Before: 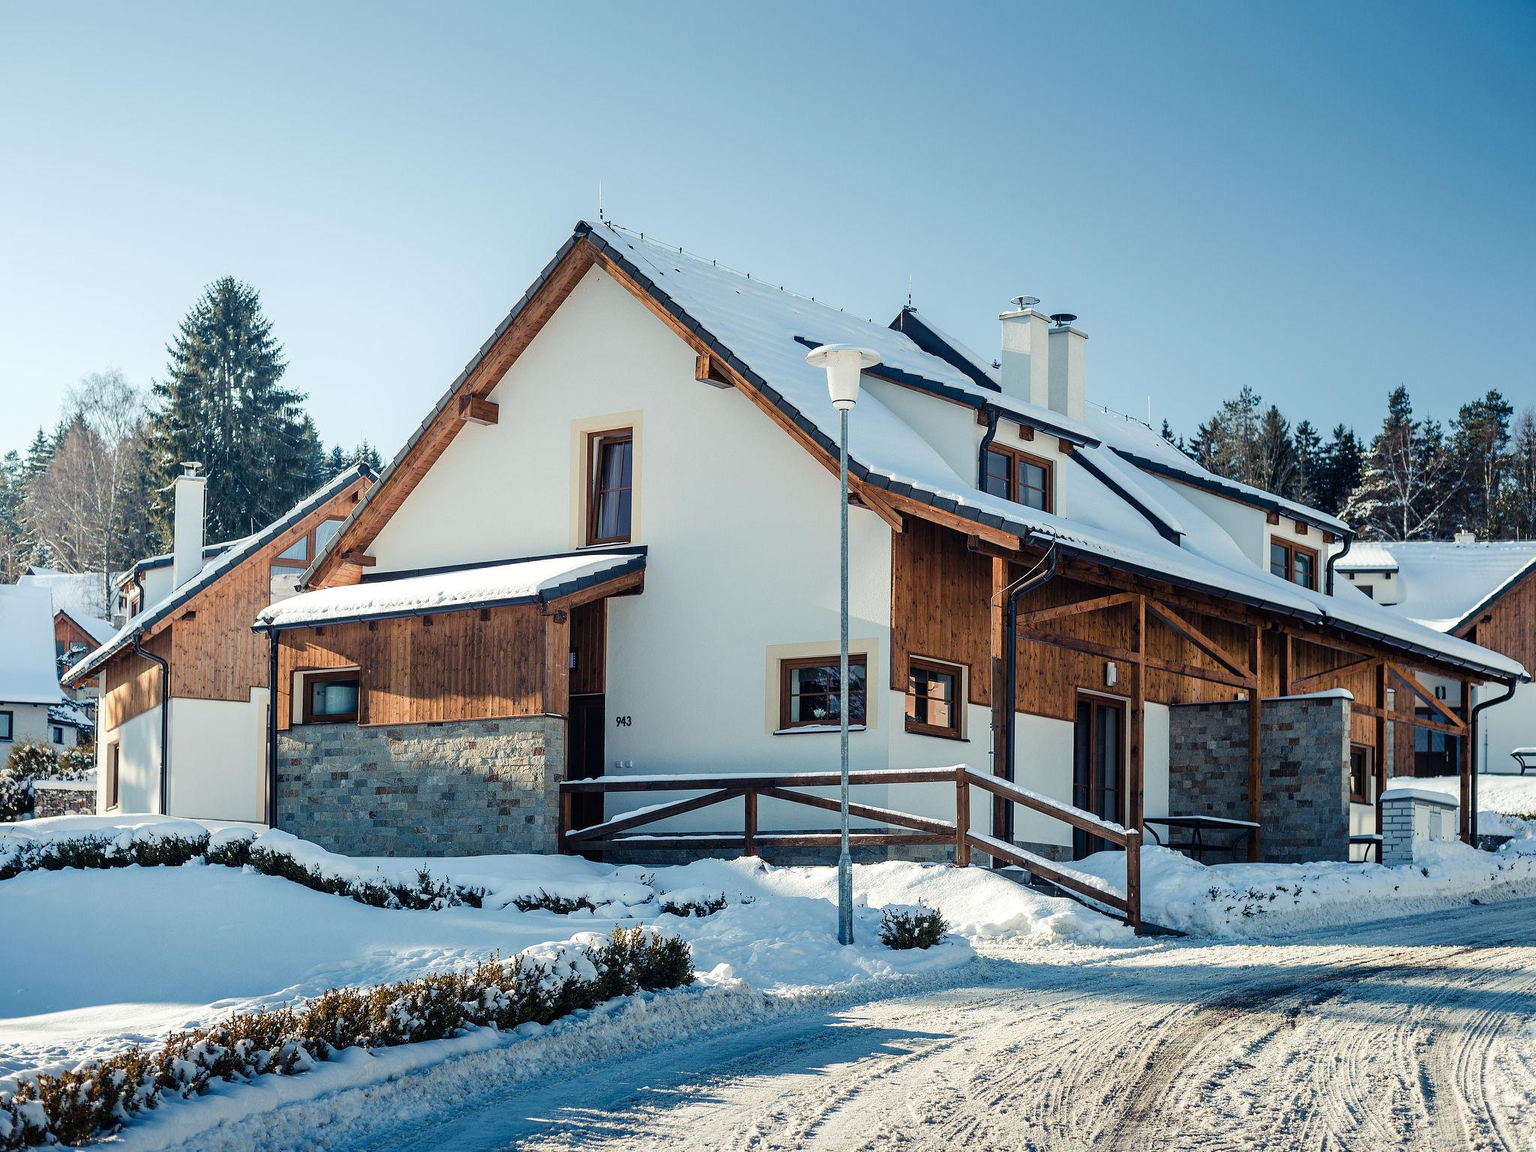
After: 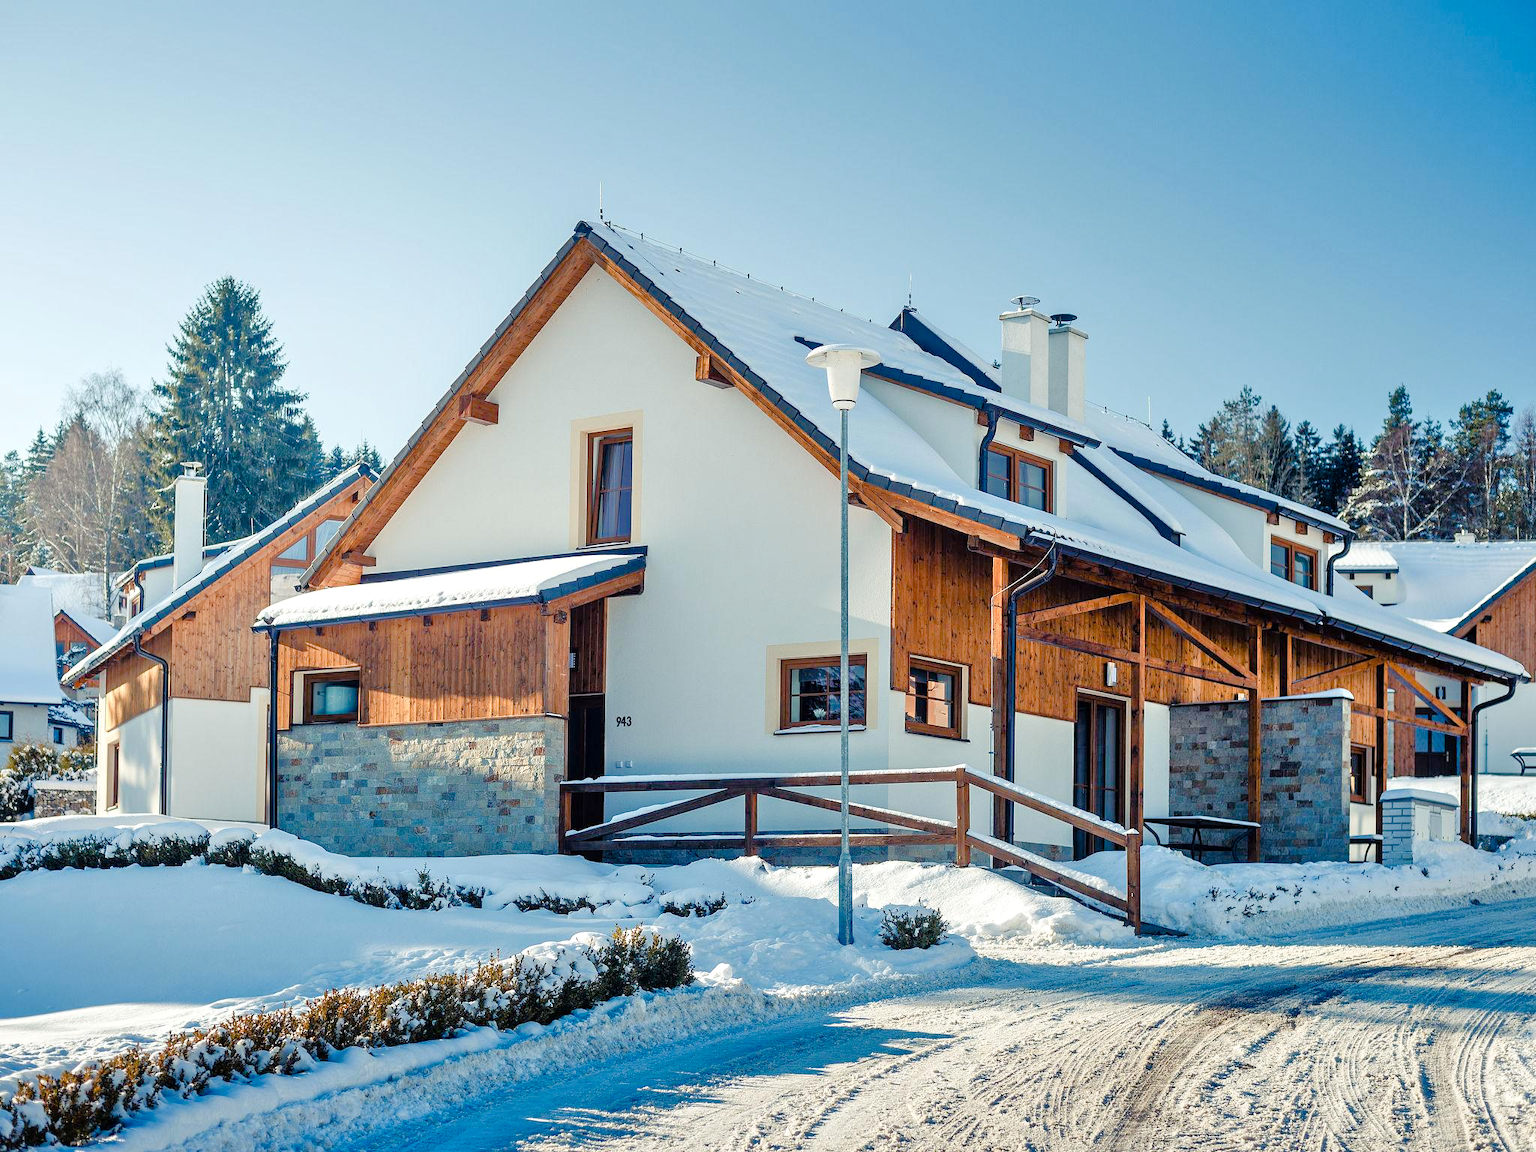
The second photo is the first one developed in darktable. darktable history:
color balance rgb: perceptual saturation grading › global saturation 20%, perceptual saturation grading › highlights -25%, perceptual saturation grading › shadows 50%
tone equalizer: -7 EV 0.15 EV, -6 EV 0.6 EV, -5 EV 1.15 EV, -4 EV 1.33 EV, -3 EV 1.15 EV, -2 EV 0.6 EV, -1 EV 0.15 EV, mask exposure compensation -0.5 EV
